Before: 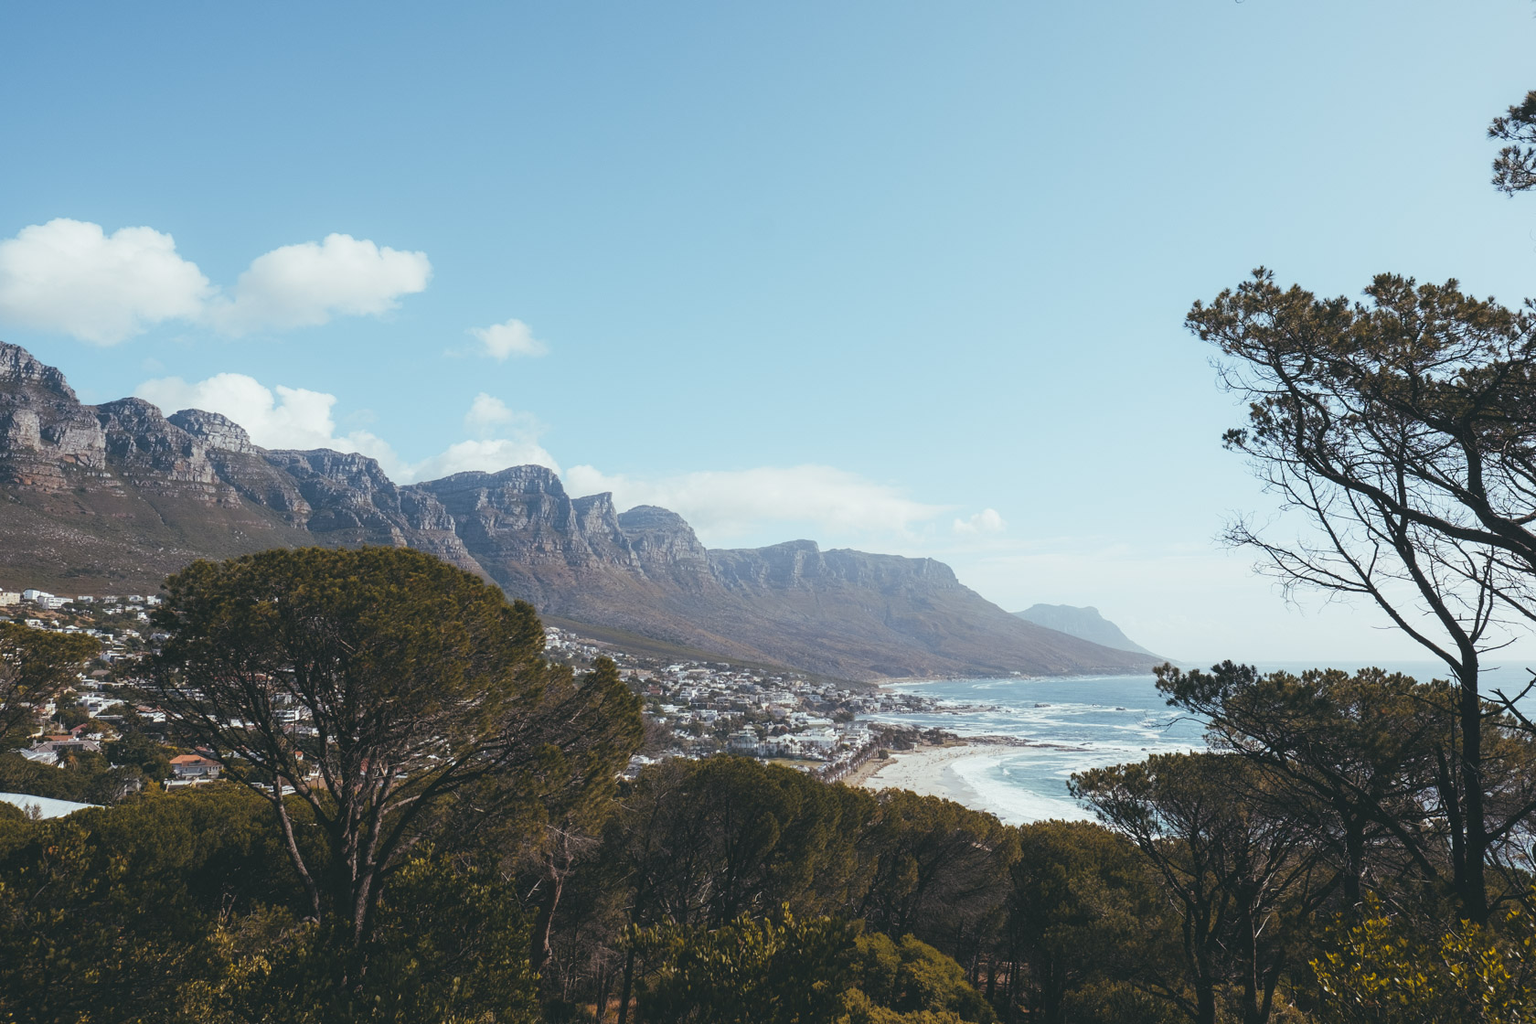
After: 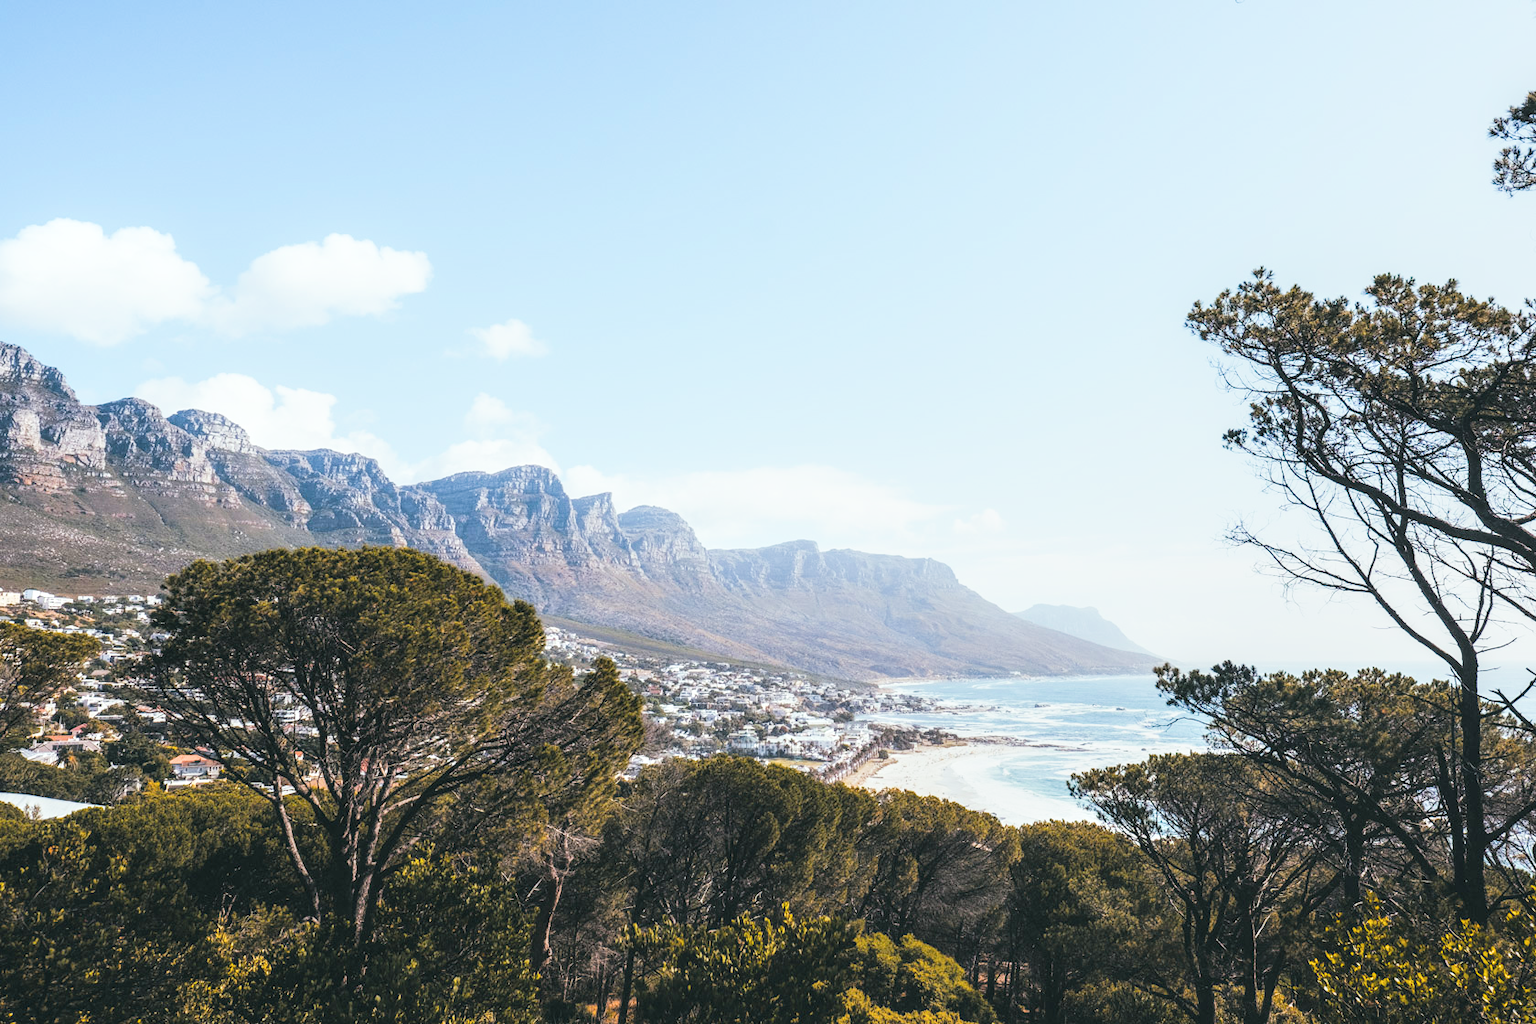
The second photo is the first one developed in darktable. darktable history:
local contrast: on, module defaults
color balance rgb: perceptual saturation grading › global saturation 30%, global vibrance 10%
exposure: black level correction 0, exposure 1.2 EV, compensate exposure bias true, compensate highlight preservation false
filmic rgb: black relative exposure -5 EV, hardness 2.88, contrast 1.4, highlights saturation mix -30%, contrast in shadows safe
